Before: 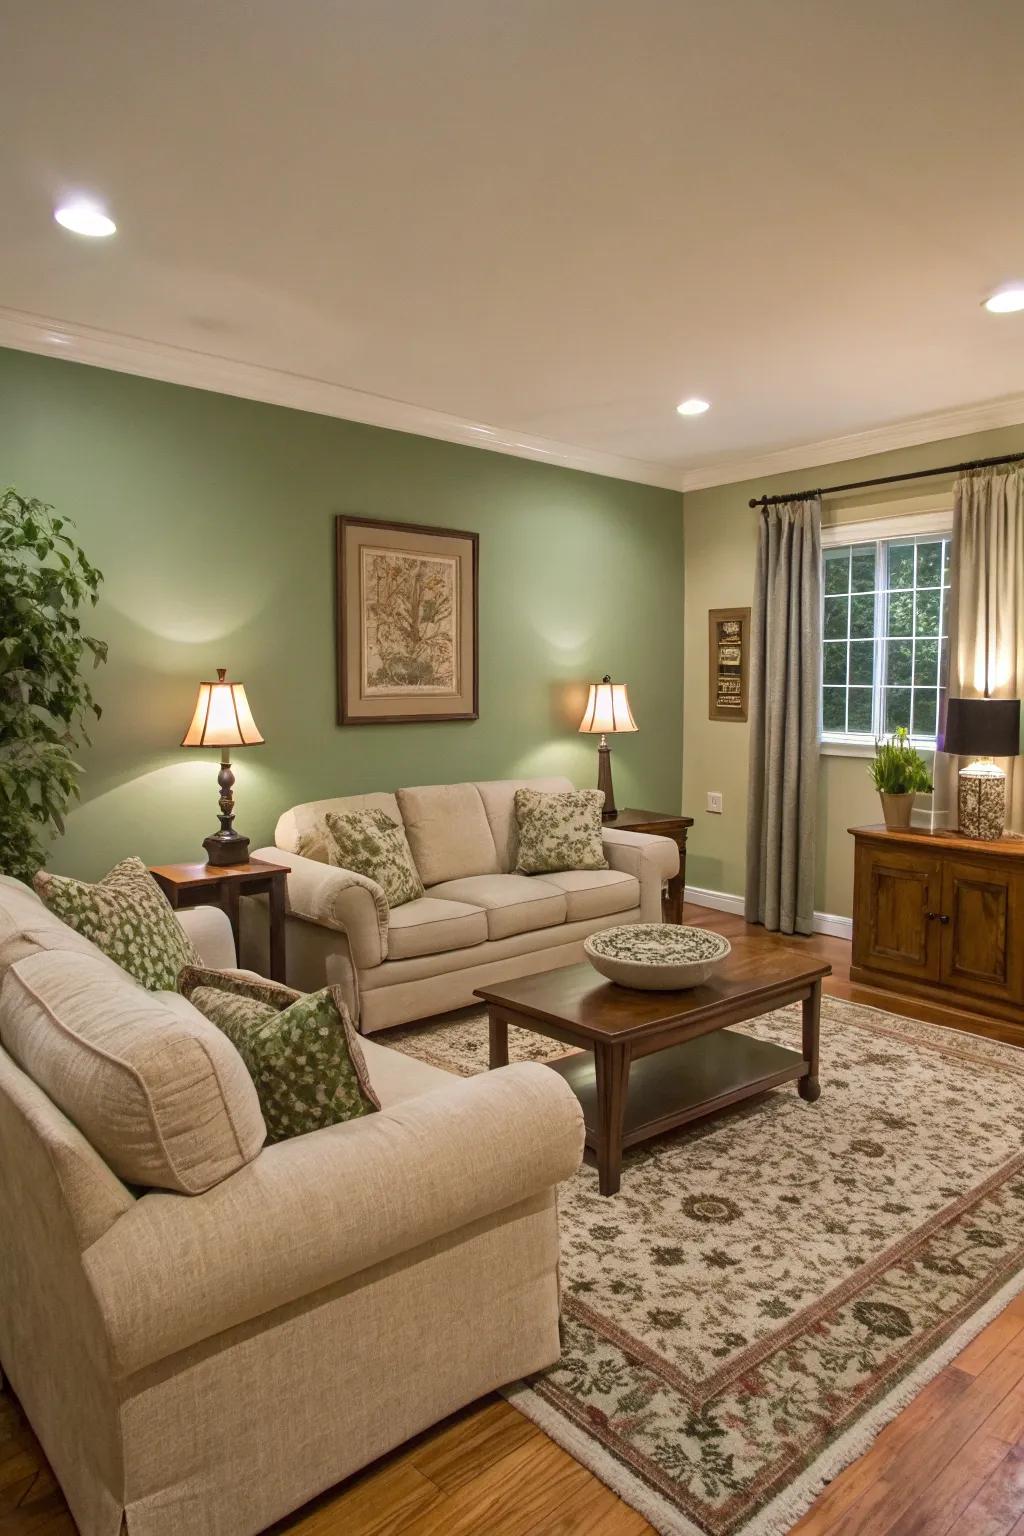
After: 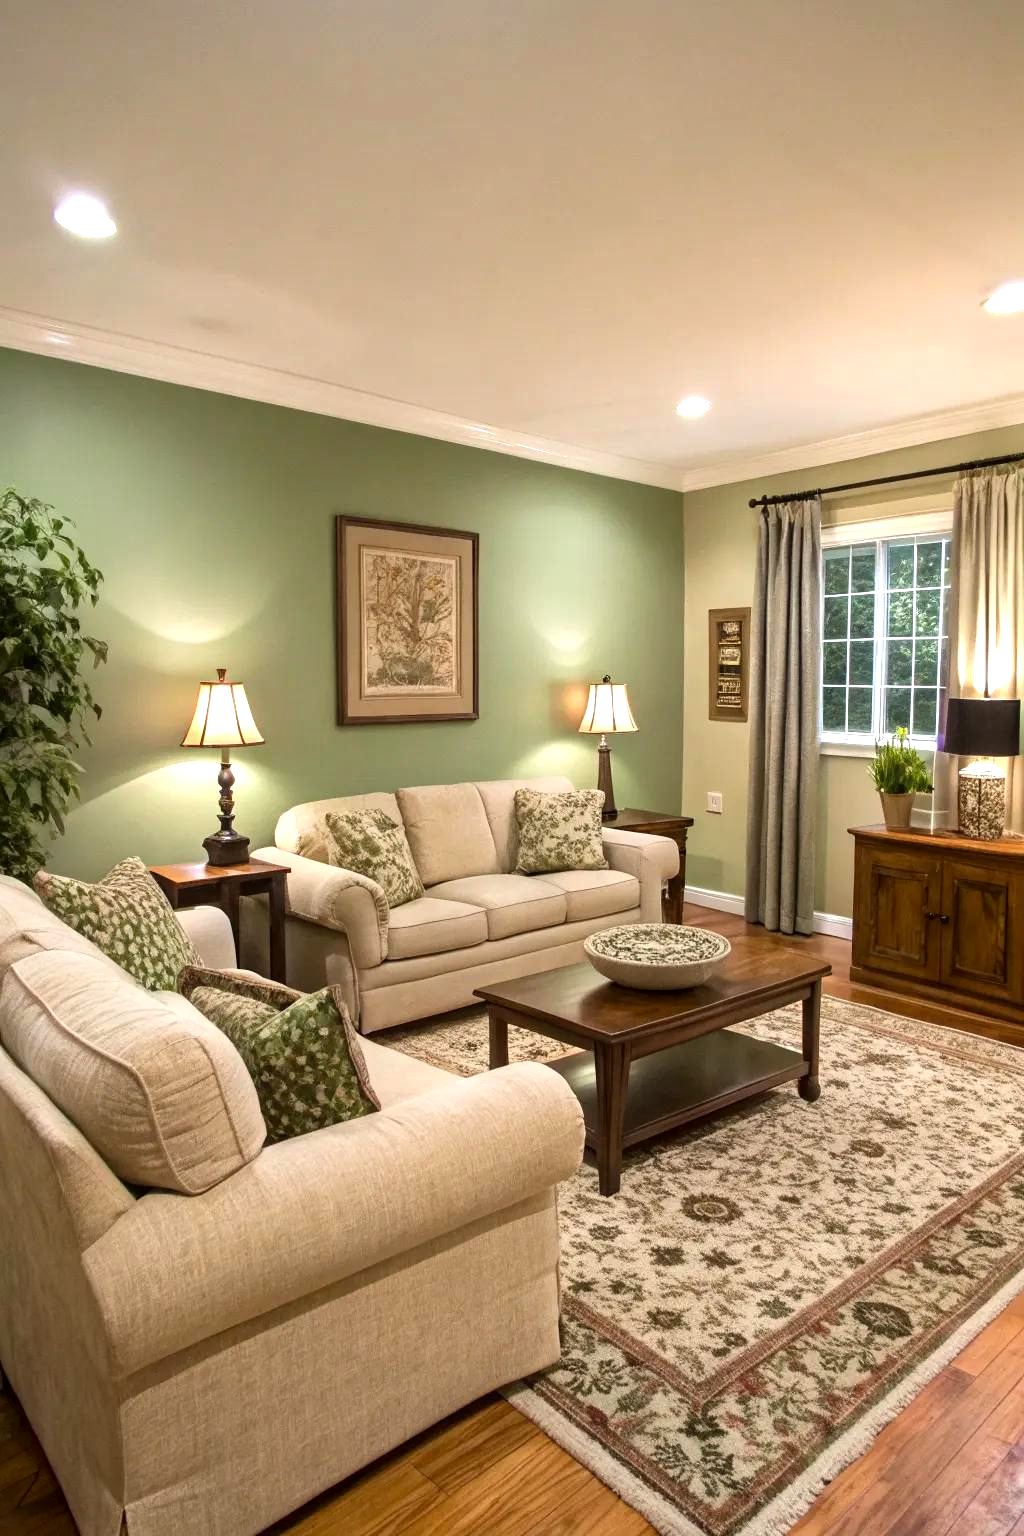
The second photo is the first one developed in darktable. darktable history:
tone equalizer: -8 EV -0.786 EV, -7 EV -0.689 EV, -6 EV -0.585 EV, -5 EV -0.387 EV, -3 EV 0.381 EV, -2 EV 0.6 EV, -1 EV 0.698 EV, +0 EV 0.728 EV
contrast brightness saturation: contrast 0.031, brightness -0.042
